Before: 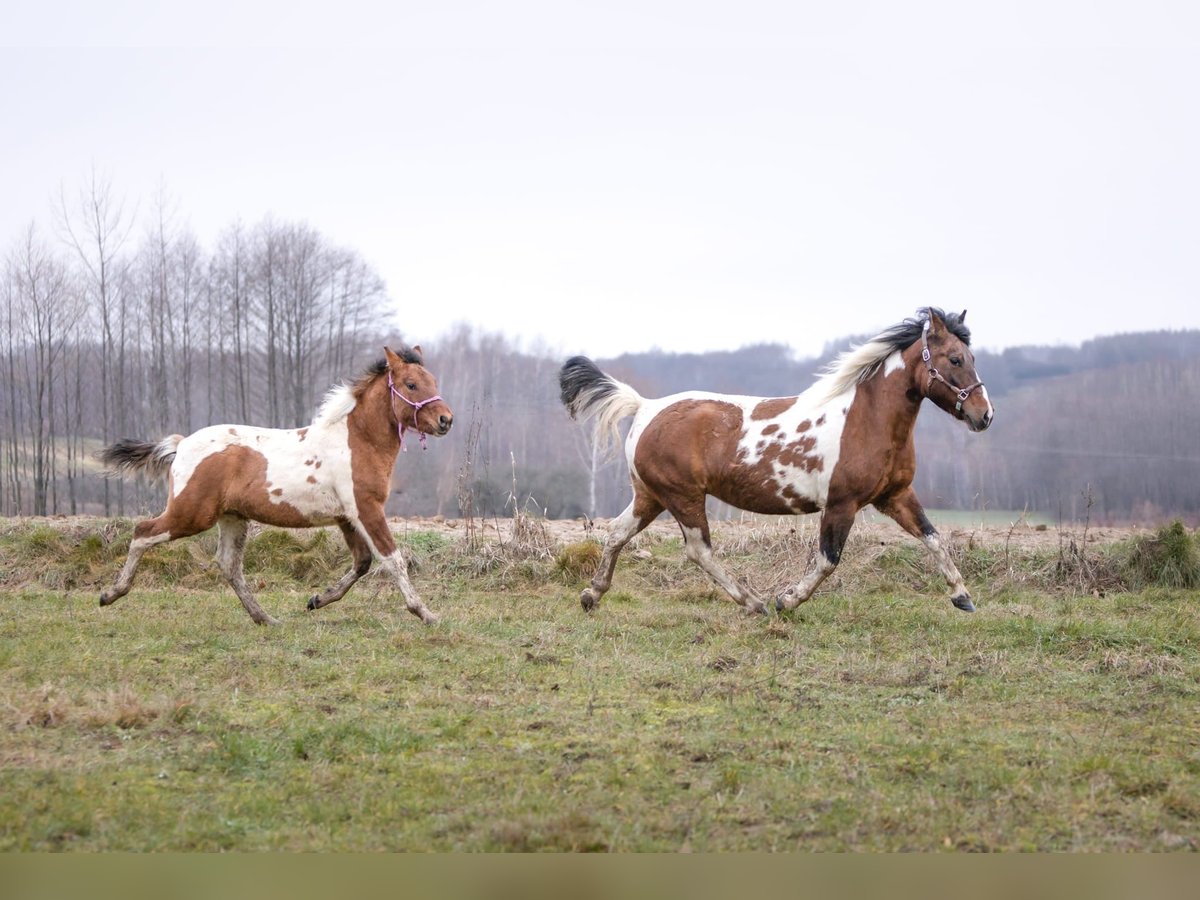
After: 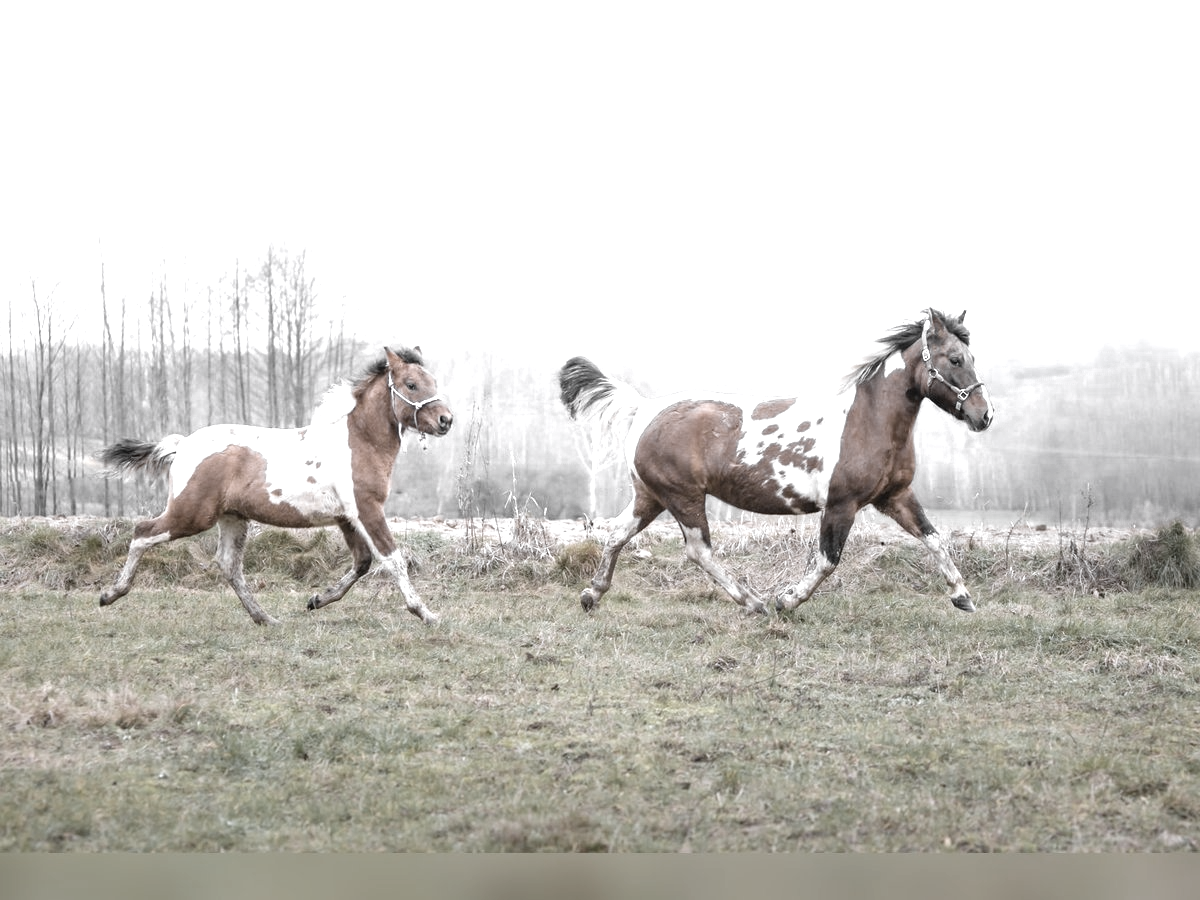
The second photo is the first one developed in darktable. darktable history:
exposure: exposure 0.665 EV, compensate exposure bias true, compensate highlight preservation false
color zones: curves: ch0 [(0, 0.613) (0.01, 0.613) (0.245, 0.448) (0.498, 0.529) (0.642, 0.665) (0.879, 0.777) (0.99, 0.613)]; ch1 [(0, 0.035) (0.121, 0.189) (0.259, 0.197) (0.415, 0.061) (0.589, 0.022) (0.732, 0.022) (0.857, 0.026) (0.991, 0.053)]
color calibration: illuminant as shot in camera, x 0.358, y 0.373, temperature 4628.91 K
